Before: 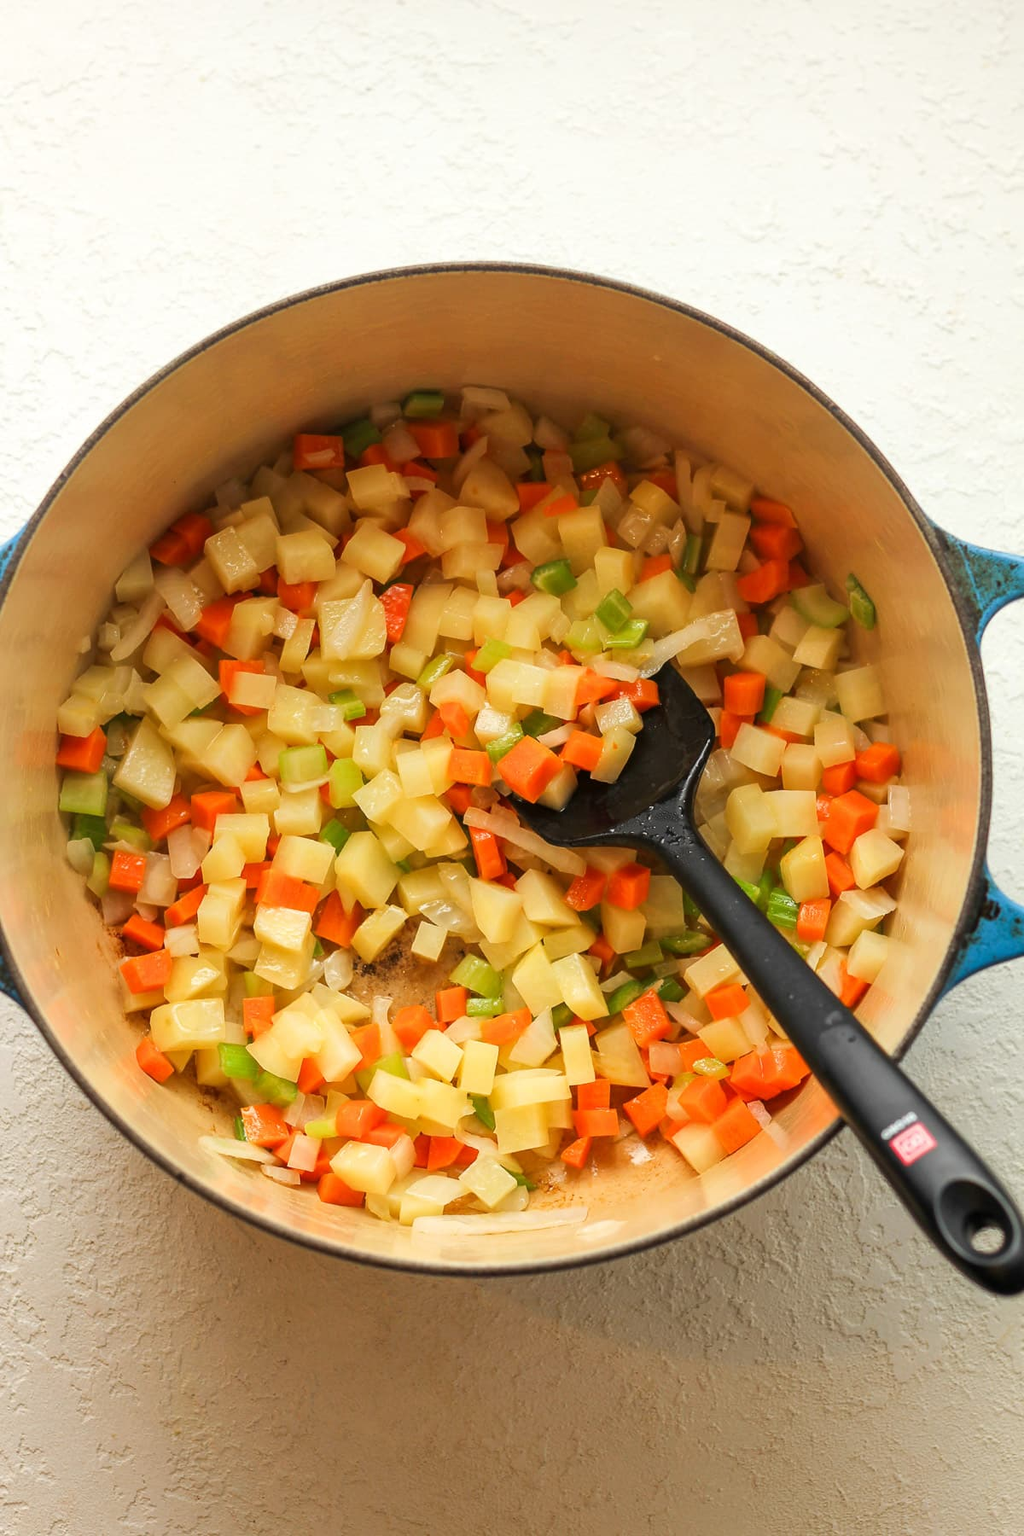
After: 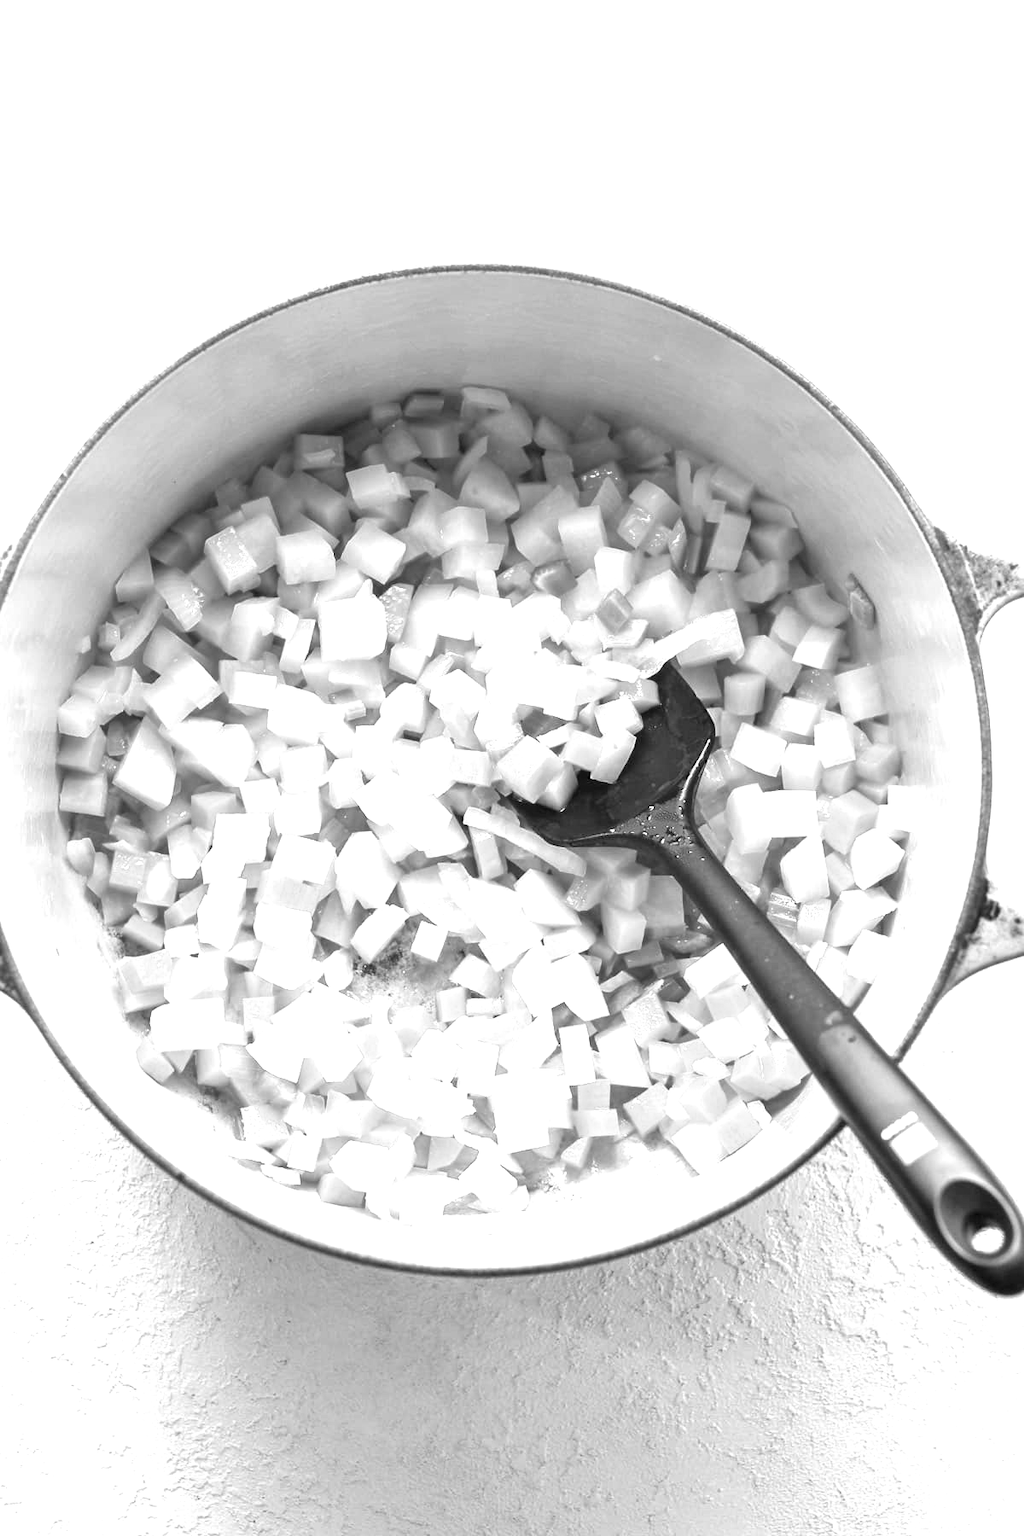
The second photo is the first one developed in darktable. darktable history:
exposure: black level correction 0, exposure 1.9 EV, compensate highlight preservation false
velvia: on, module defaults
color calibration: output gray [0.23, 0.37, 0.4, 0], gray › normalize channels true, illuminant same as pipeline (D50), adaptation XYZ, x 0.346, y 0.359, gamut compression 0
